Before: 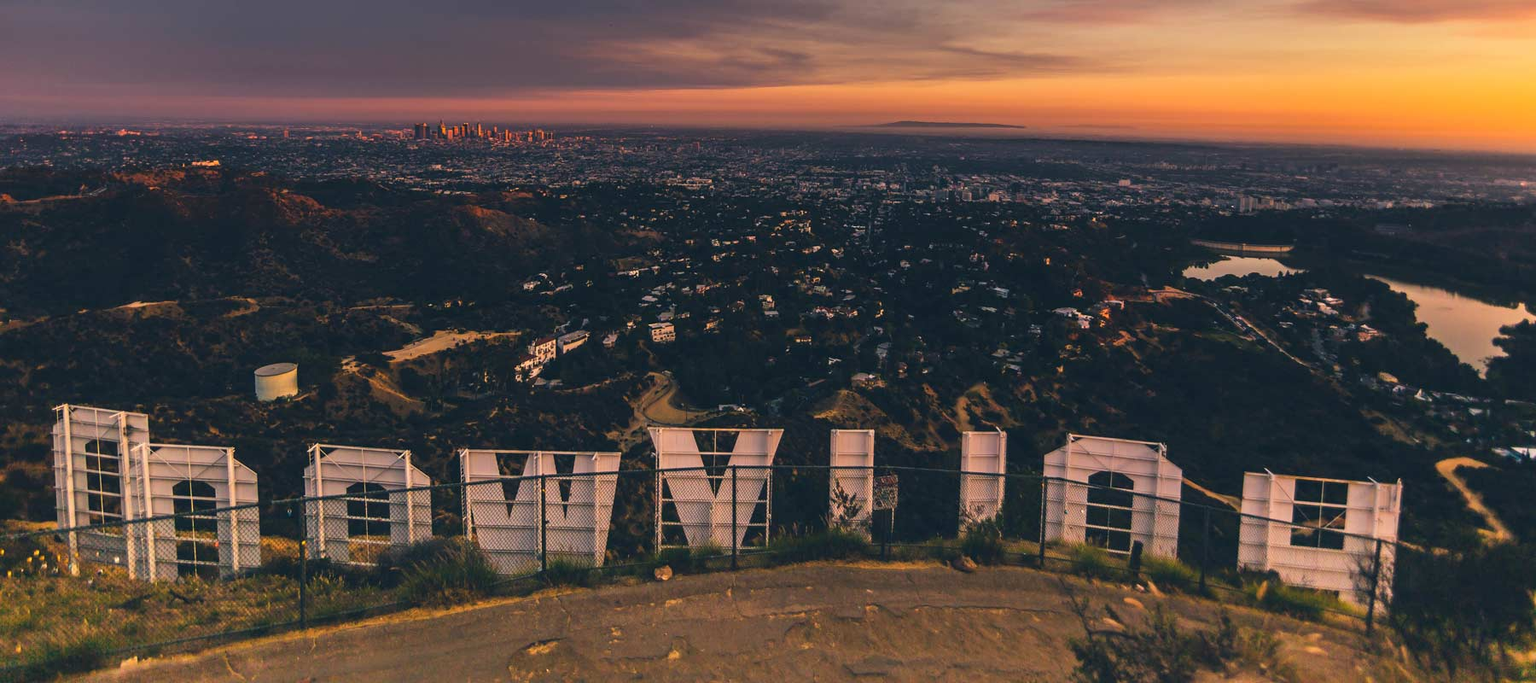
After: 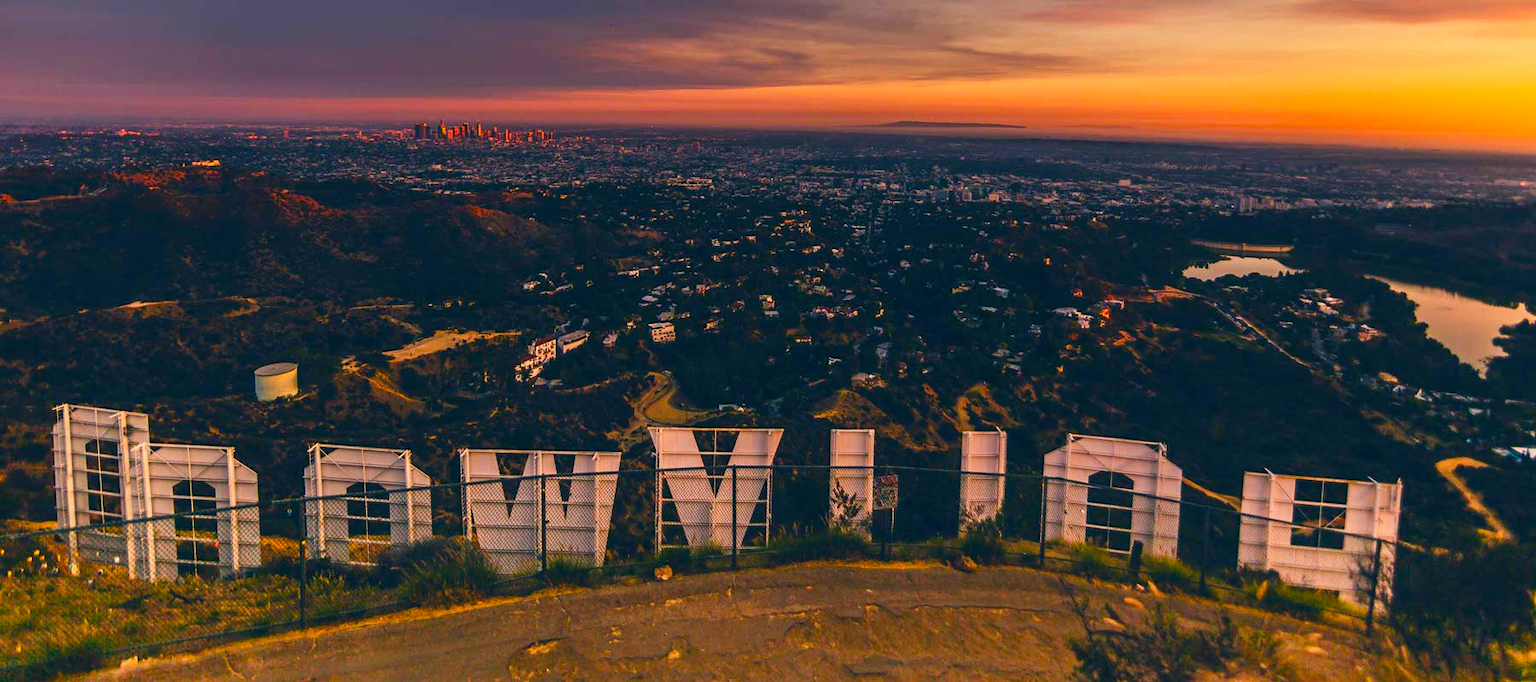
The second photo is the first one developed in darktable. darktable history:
color balance rgb: perceptual saturation grading › global saturation 20%, perceptual saturation grading › highlights -25%, perceptual saturation grading › shadows 25%
local contrast: highlights 100%, shadows 100%, detail 120%, midtone range 0.2
contrast brightness saturation: contrast 0.09, saturation 0.28
